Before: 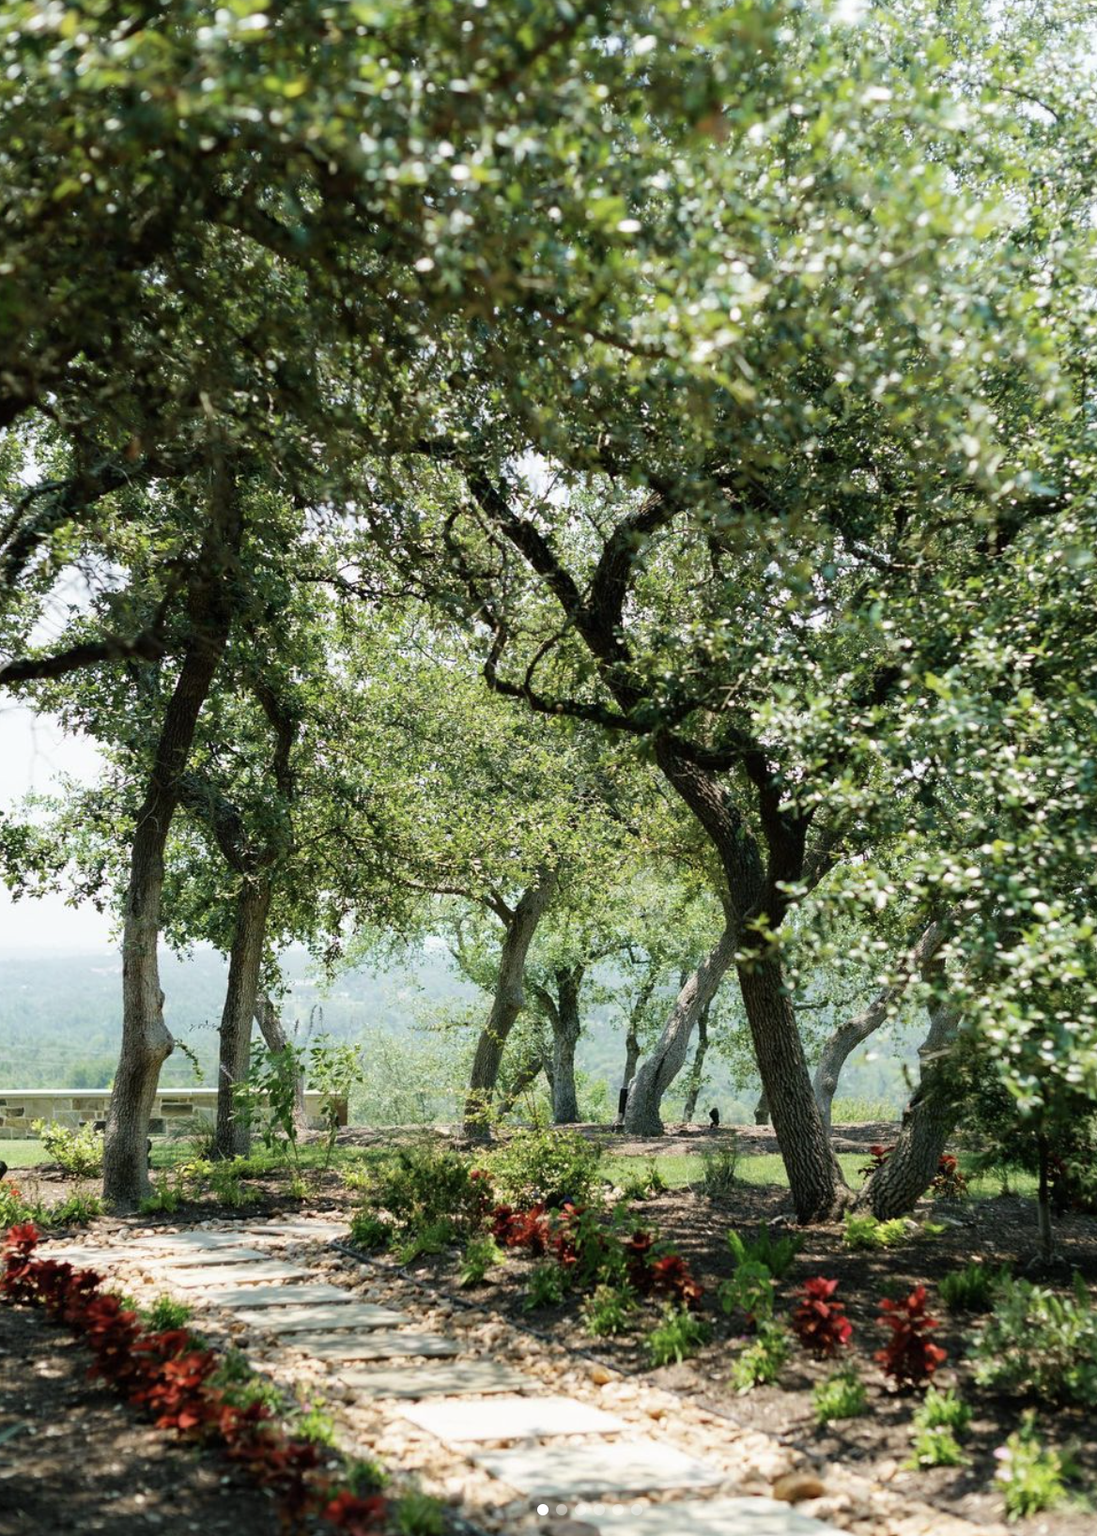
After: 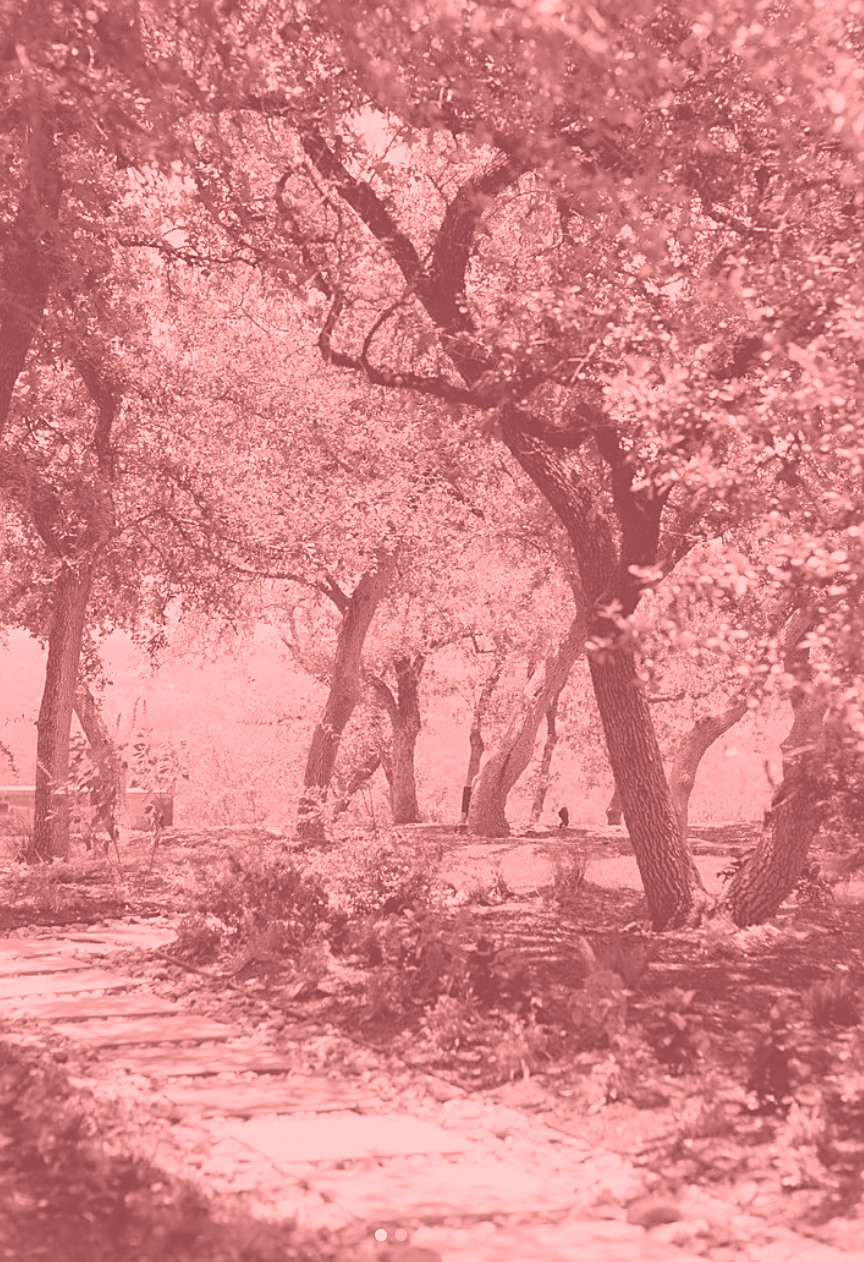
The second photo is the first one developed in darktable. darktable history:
sharpen: on, module defaults
crop: left 16.871%, top 22.857%, right 9.116%
colorize: saturation 51%, source mix 50.67%, lightness 50.67%
